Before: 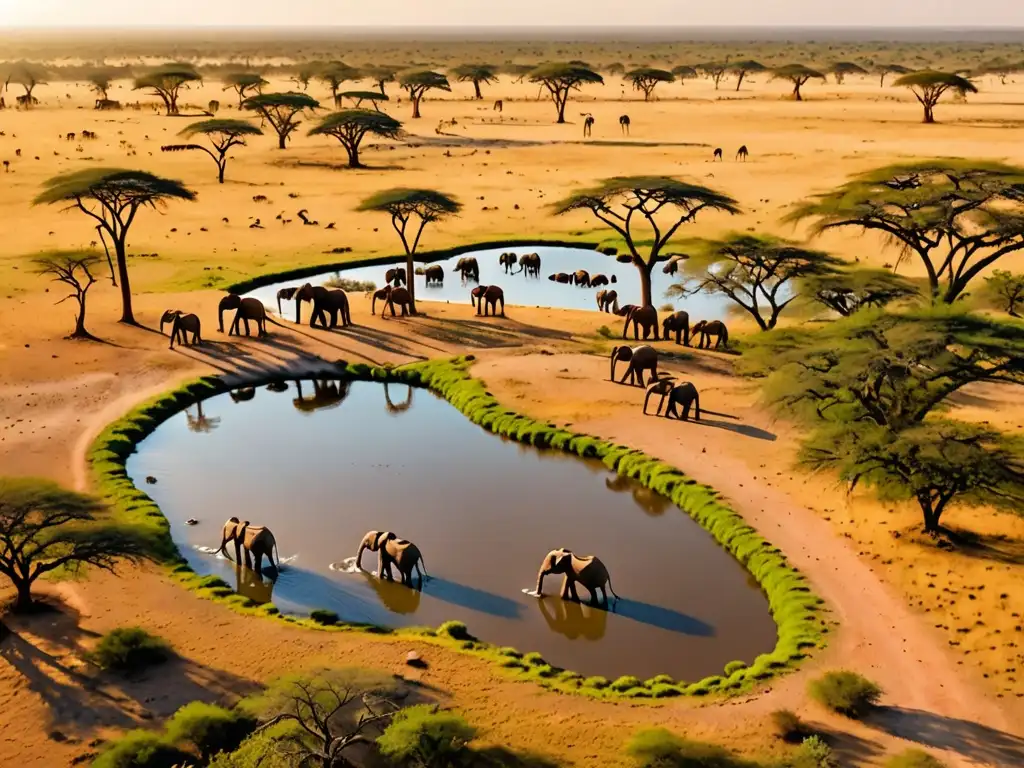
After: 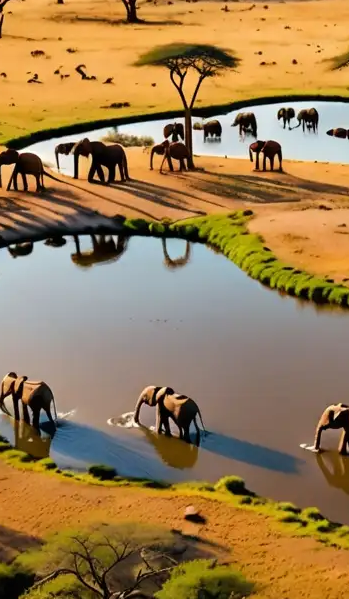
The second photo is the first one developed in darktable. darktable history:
tone equalizer: edges refinement/feathering 500, mask exposure compensation -1.57 EV, preserve details no
crop and rotate: left 21.733%, top 18.968%, right 44.163%, bottom 2.976%
